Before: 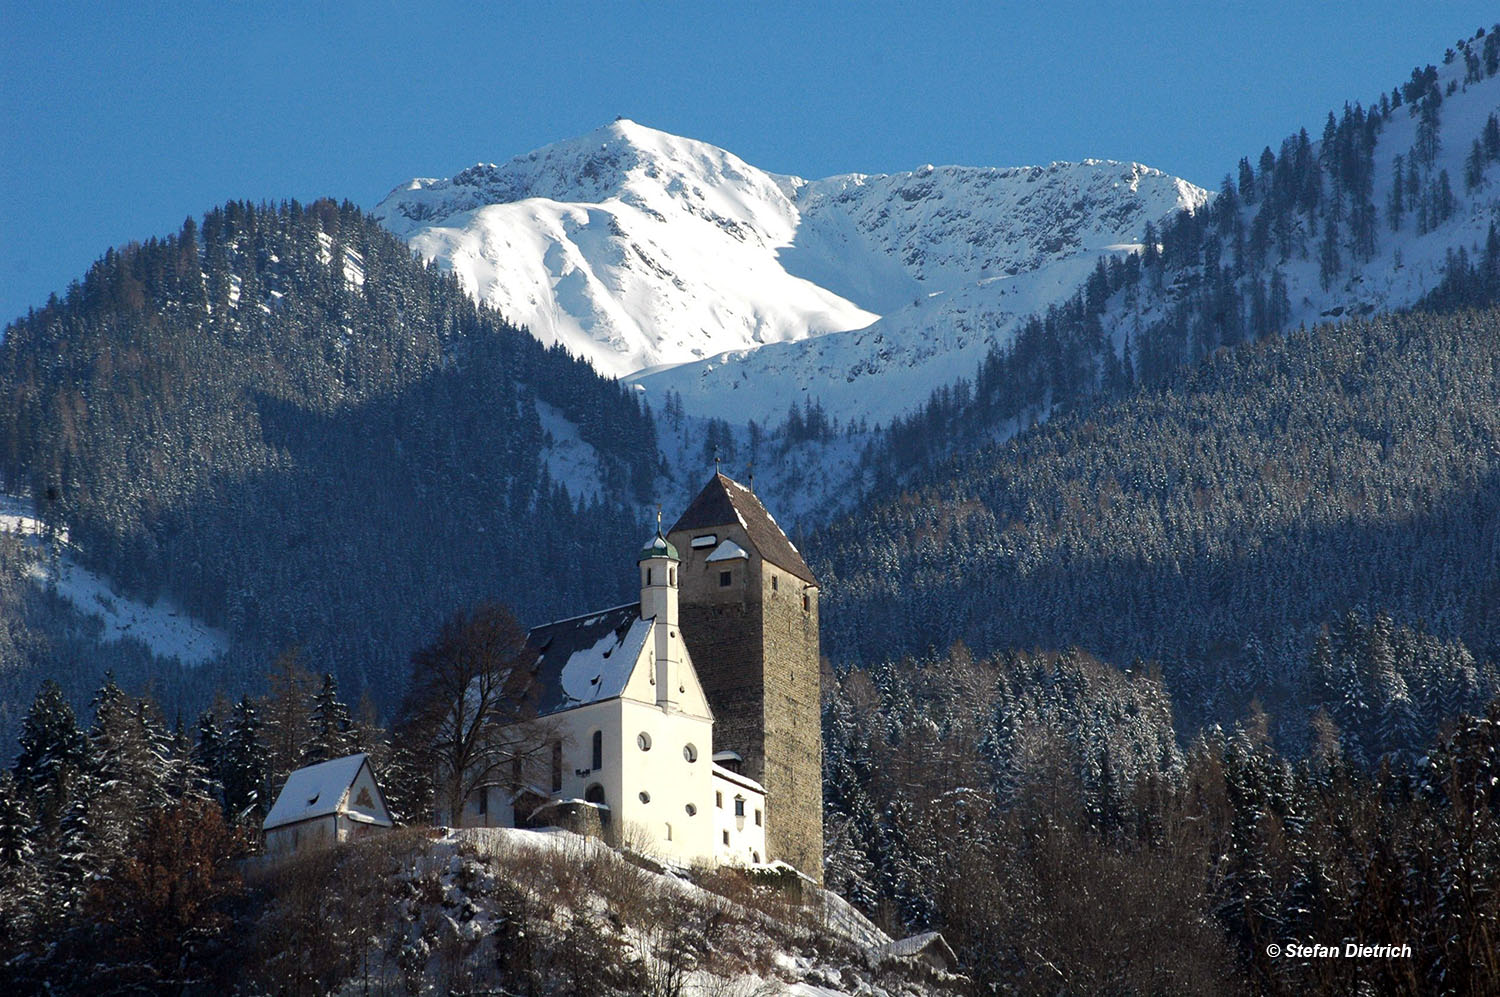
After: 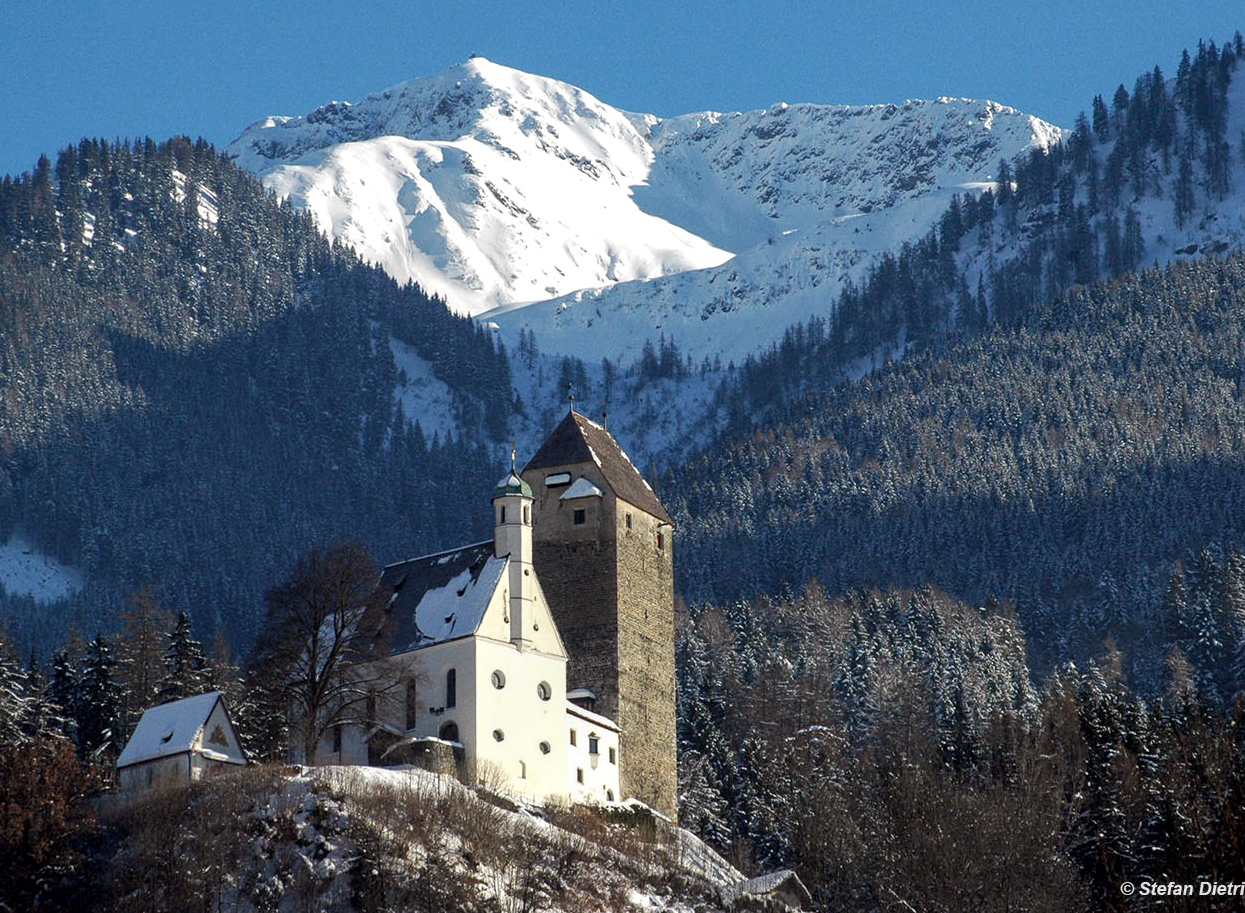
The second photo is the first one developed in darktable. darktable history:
crop: left 9.793%, top 6.3%, right 7.204%, bottom 2.106%
local contrast: on, module defaults
